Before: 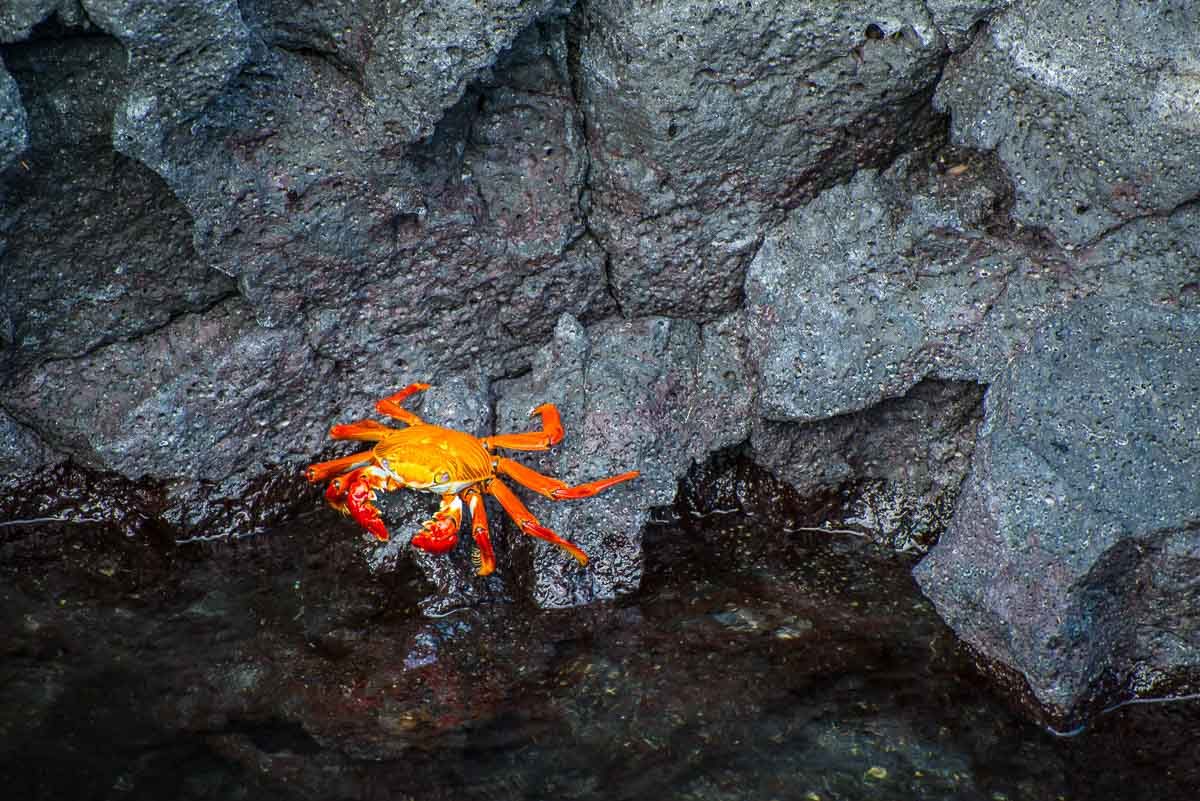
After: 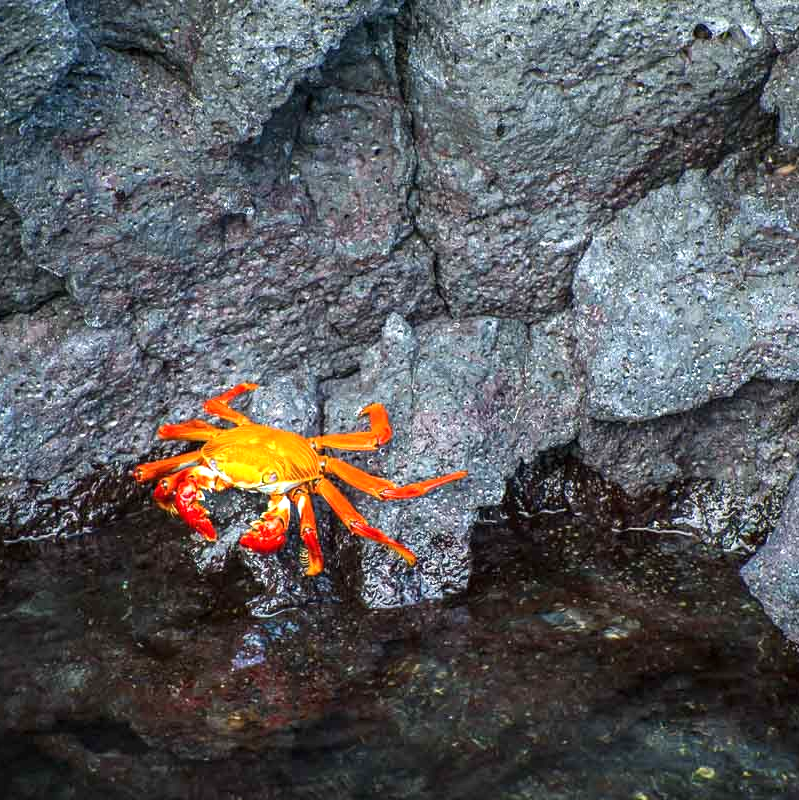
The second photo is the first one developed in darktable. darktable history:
crop and rotate: left 14.41%, right 18.941%
exposure: exposure 0.608 EV, compensate highlight preservation false
